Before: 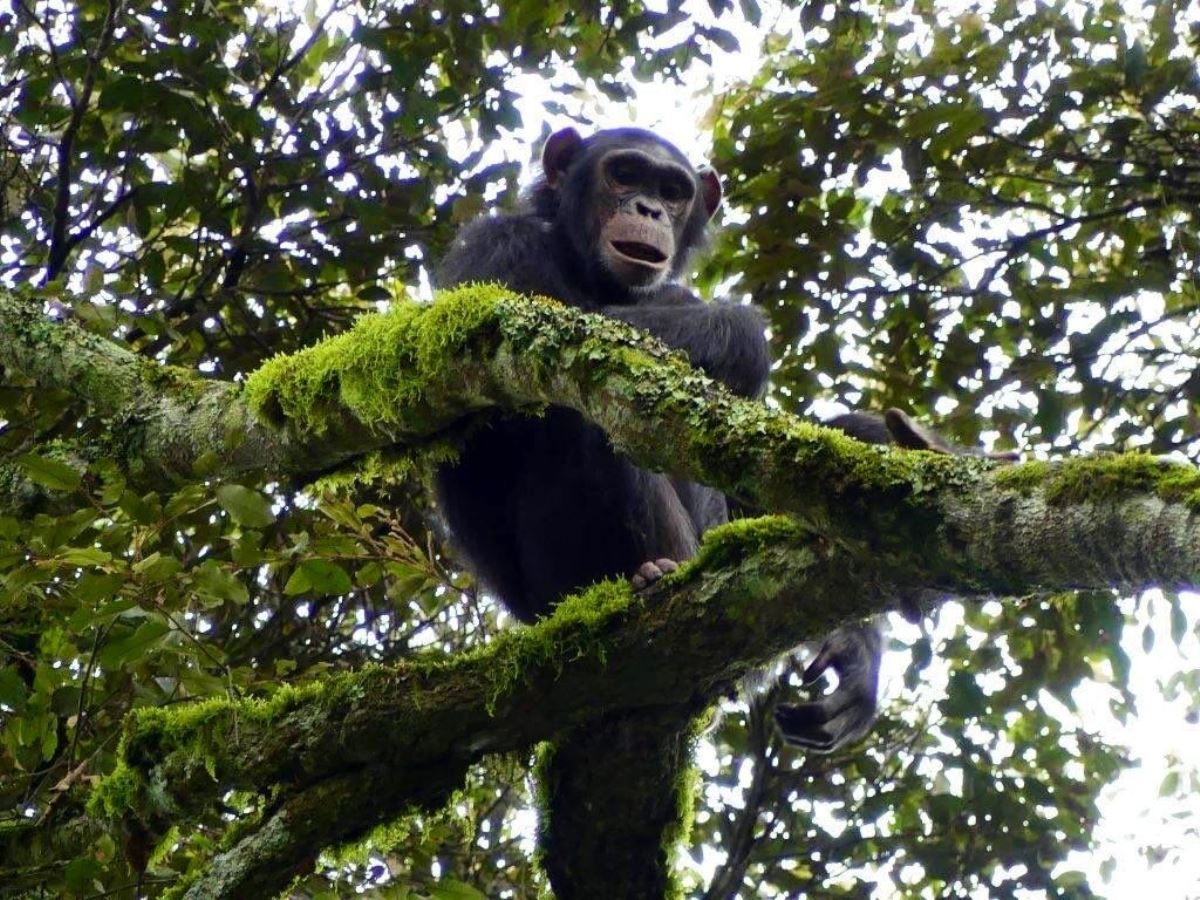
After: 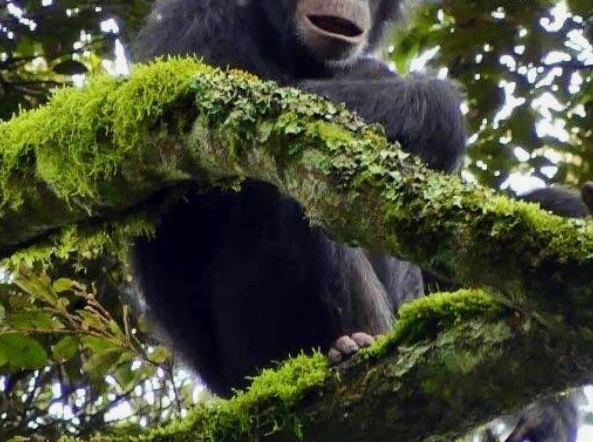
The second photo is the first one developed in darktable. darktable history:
shadows and highlights: white point adjustment -3.64, highlights -63.41, soften with gaussian
crop: left 25.402%, top 25.211%, right 25.151%, bottom 25.574%
